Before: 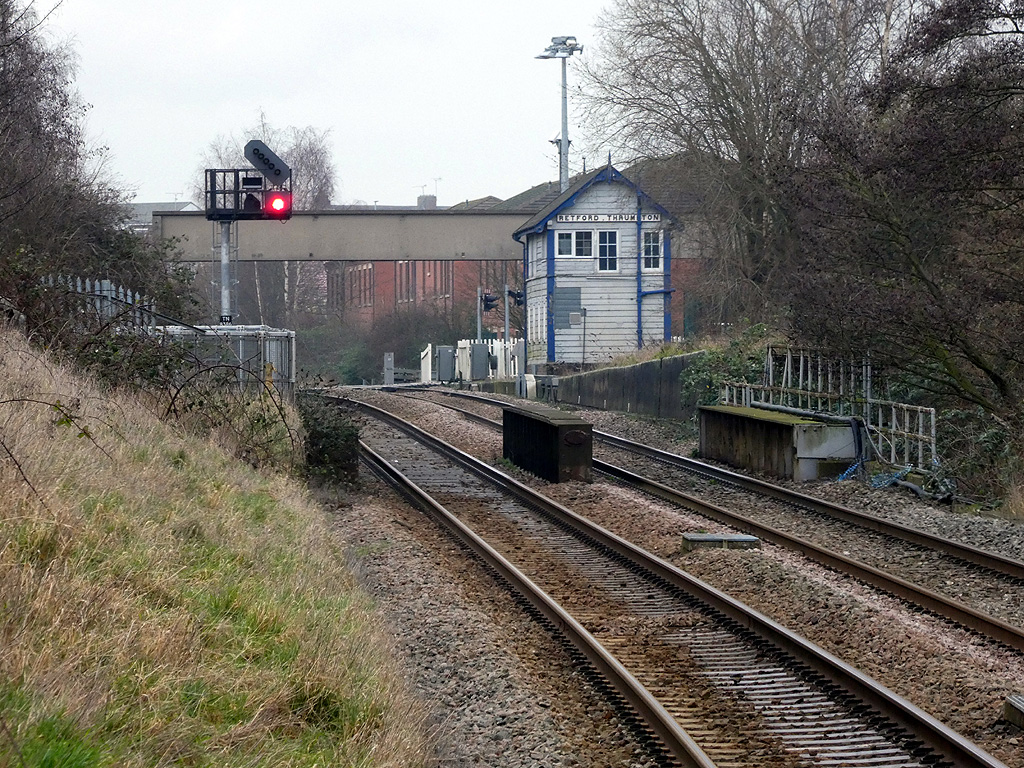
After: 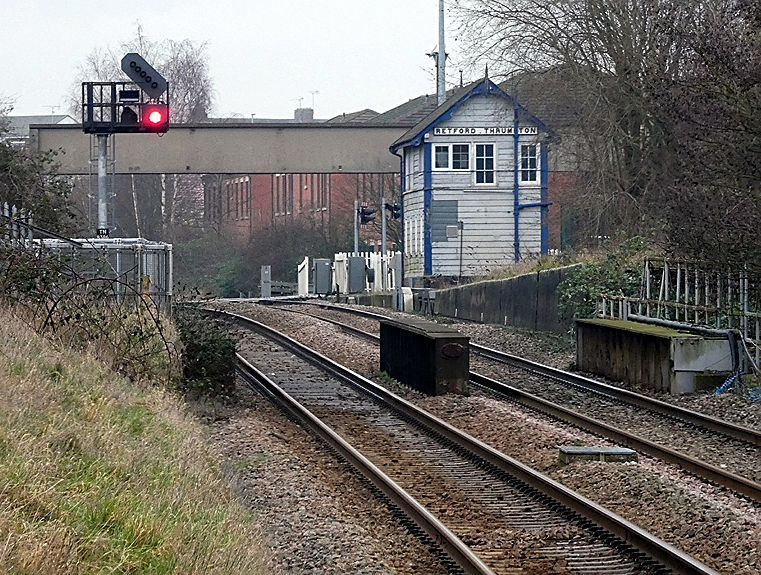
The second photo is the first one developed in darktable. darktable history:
crop and rotate: left 12.022%, top 11.374%, right 13.615%, bottom 13.683%
sharpen: on, module defaults
